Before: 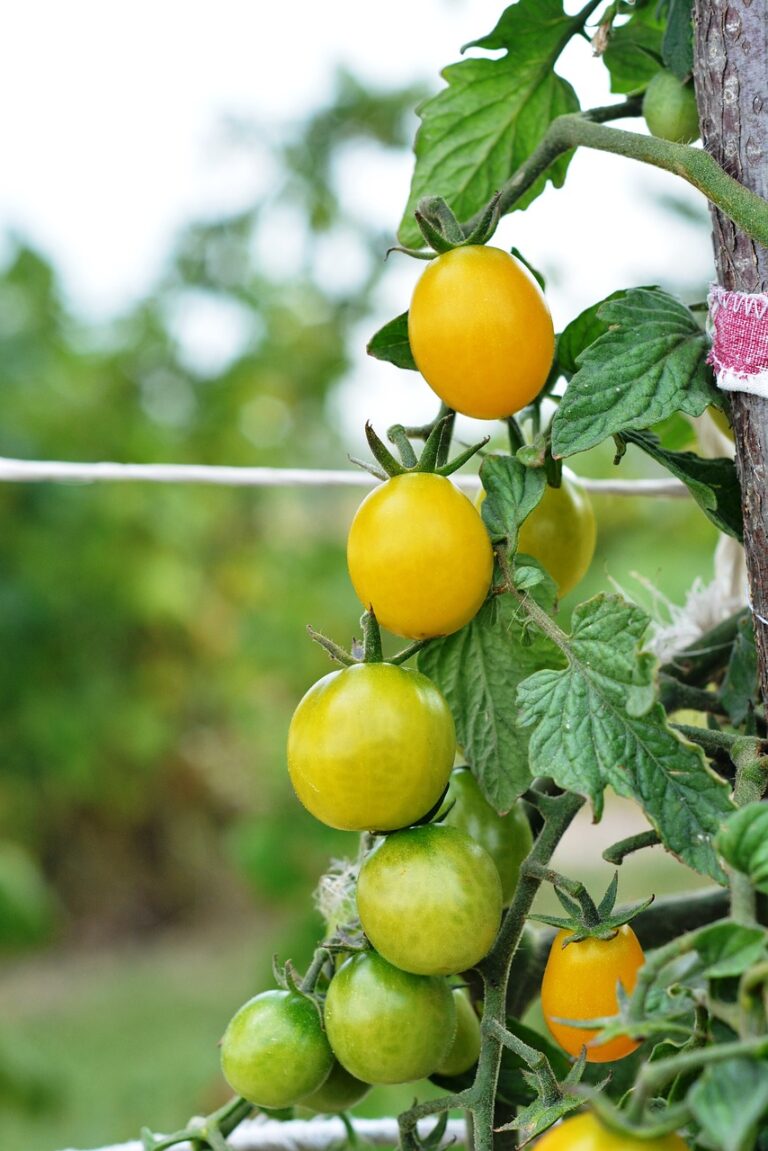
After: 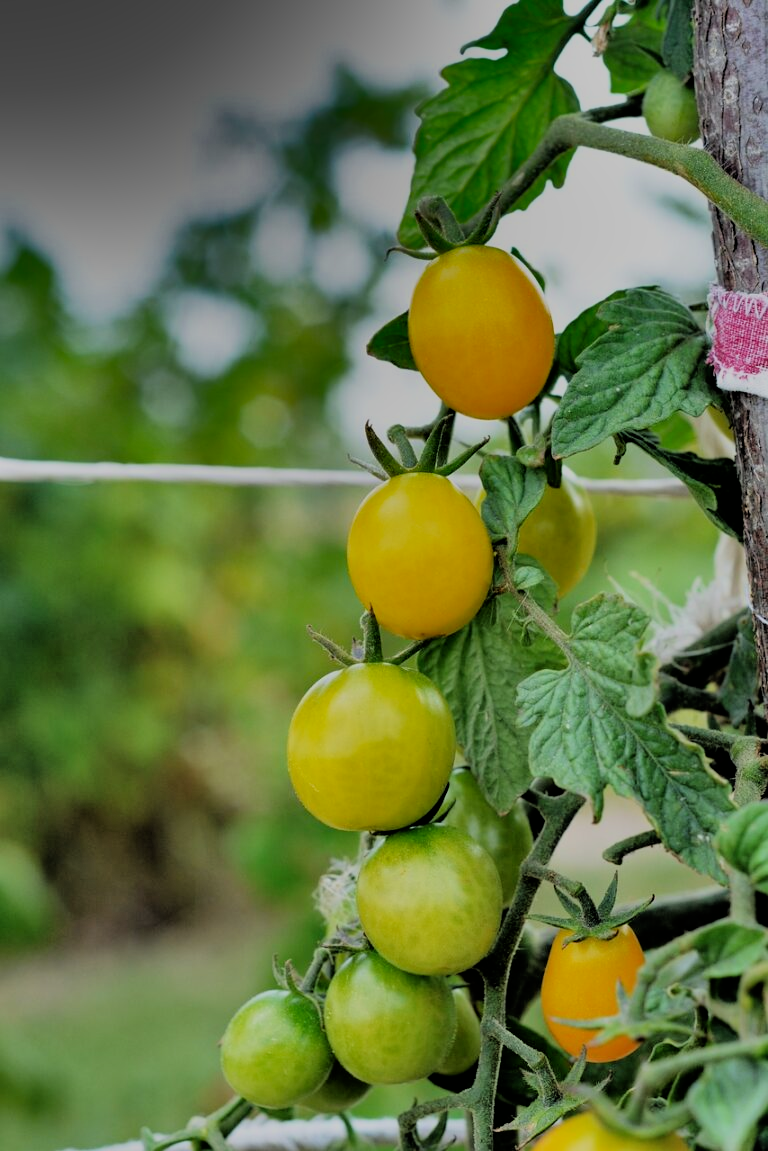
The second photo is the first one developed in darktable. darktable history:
filmic rgb: black relative exposure -4.71 EV, white relative exposure 4.79 EV, hardness 2.34, latitude 35.74%, contrast 1.049, highlights saturation mix 1.62%, shadows ↔ highlights balance 1.31%, color science v6 (2022)
shadows and highlights: radius 122.7, shadows 98.5, white point adjustment -2.87, highlights -98.71, soften with gaussian
